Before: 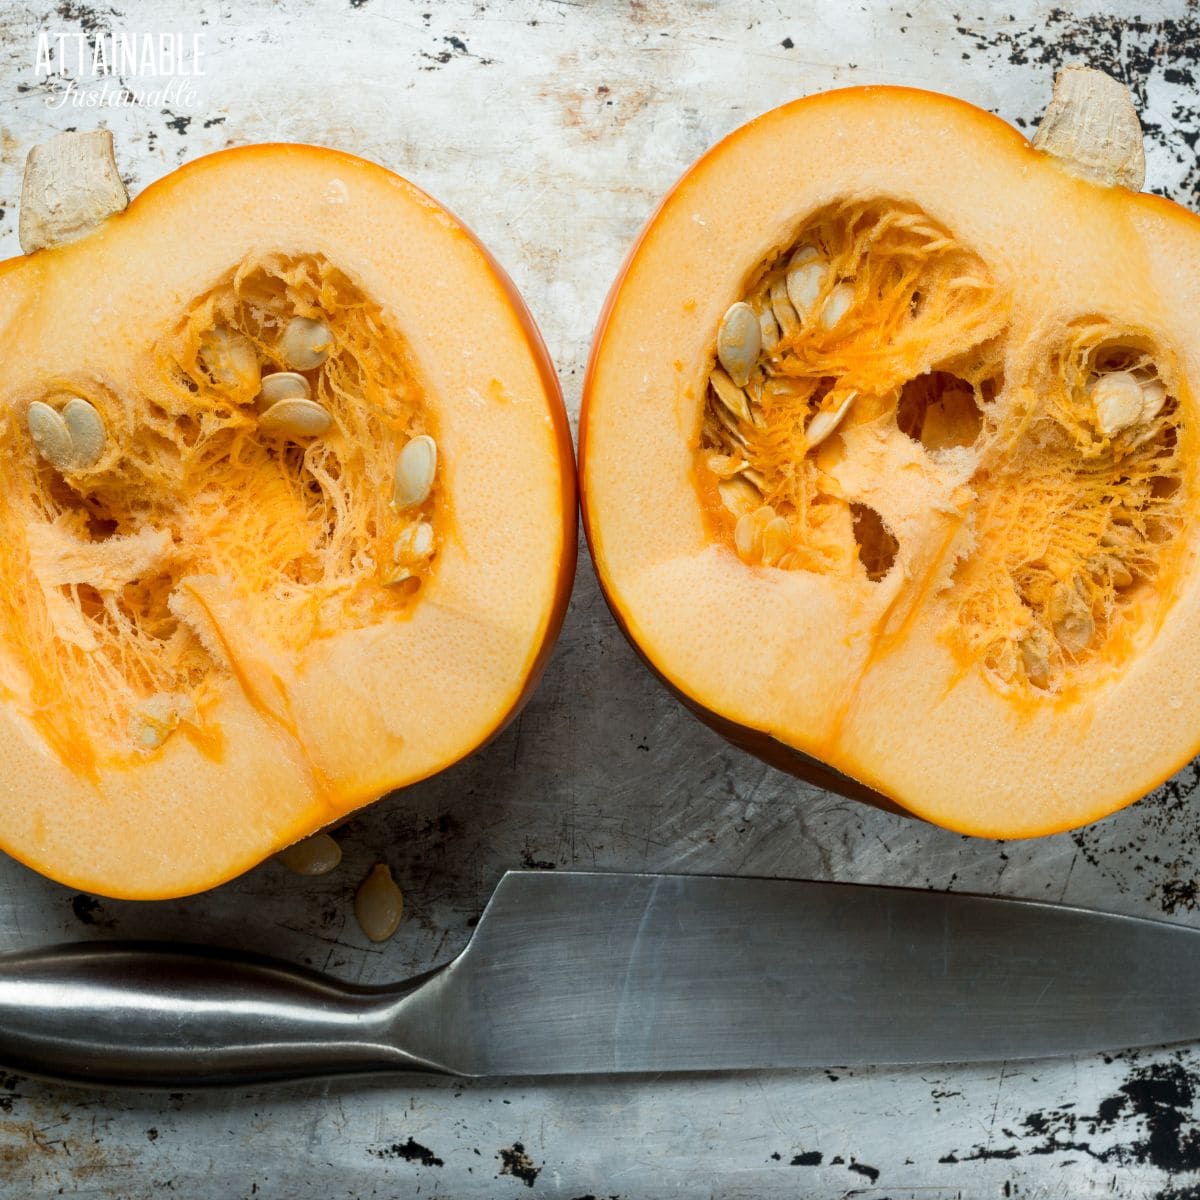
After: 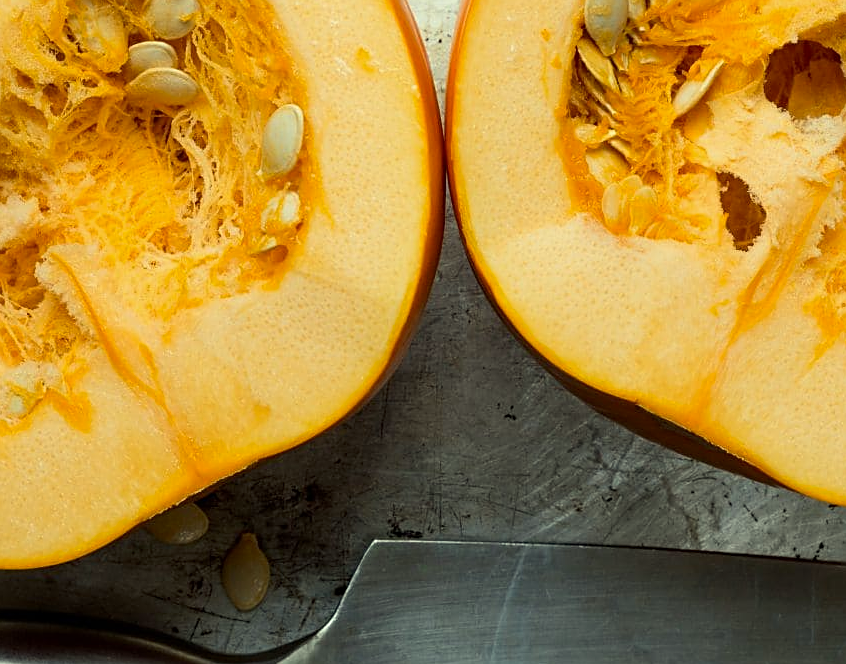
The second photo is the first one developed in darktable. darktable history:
exposure: exposure -0.048 EV, compensate highlight preservation false
crop: left 11.123%, top 27.61%, right 18.3%, bottom 17.034%
sharpen: on, module defaults
color correction: highlights a* -5.94, highlights b* 11.19
contrast brightness saturation: contrast 0.08, saturation 0.02
